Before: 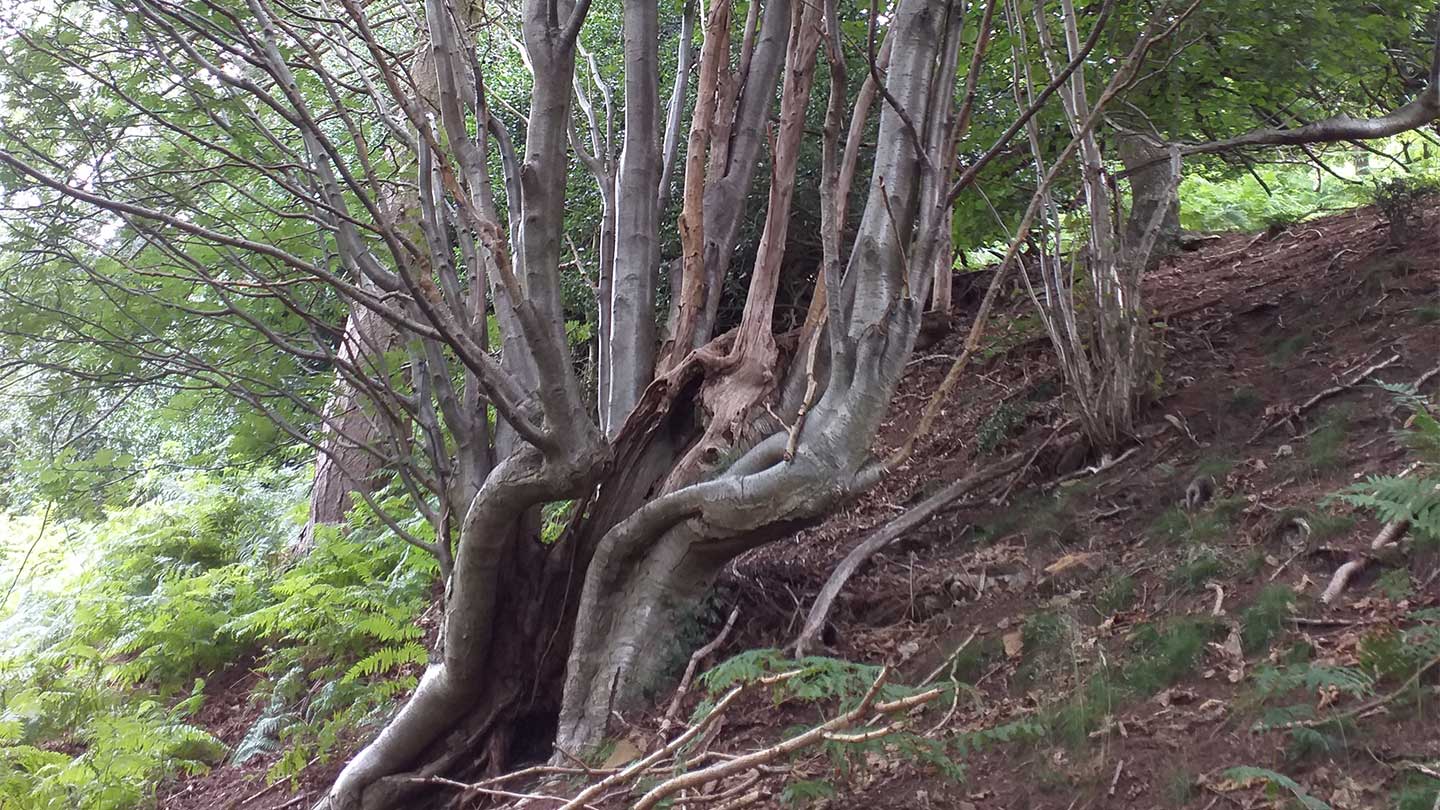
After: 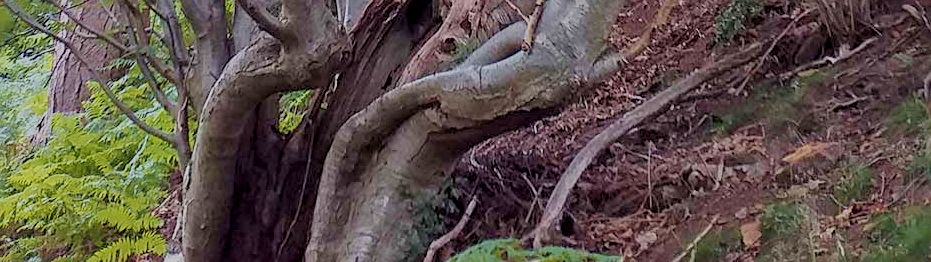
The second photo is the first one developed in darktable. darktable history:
crop: left 18.211%, top 50.648%, right 17.133%, bottom 16.932%
sharpen: on, module defaults
shadows and highlights: shadows -22.56, highlights 44.3, soften with gaussian
contrast brightness saturation: saturation 0.121
local contrast: highlights 27%, shadows 74%, midtone range 0.743
color zones: curves: ch1 [(0.239, 0.552) (0.75, 0.5)]; ch2 [(0.25, 0.462) (0.749, 0.457)]
filmic rgb: black relative exposure -7.97 EV, white relative exposure 8.06 EV, hardness 2.47, latitude 10.51%, contrast 0.726, highlights saturation mix 9.24%, shadows ↔ highlights balance 1.33%
velvia: strength 44.91%
